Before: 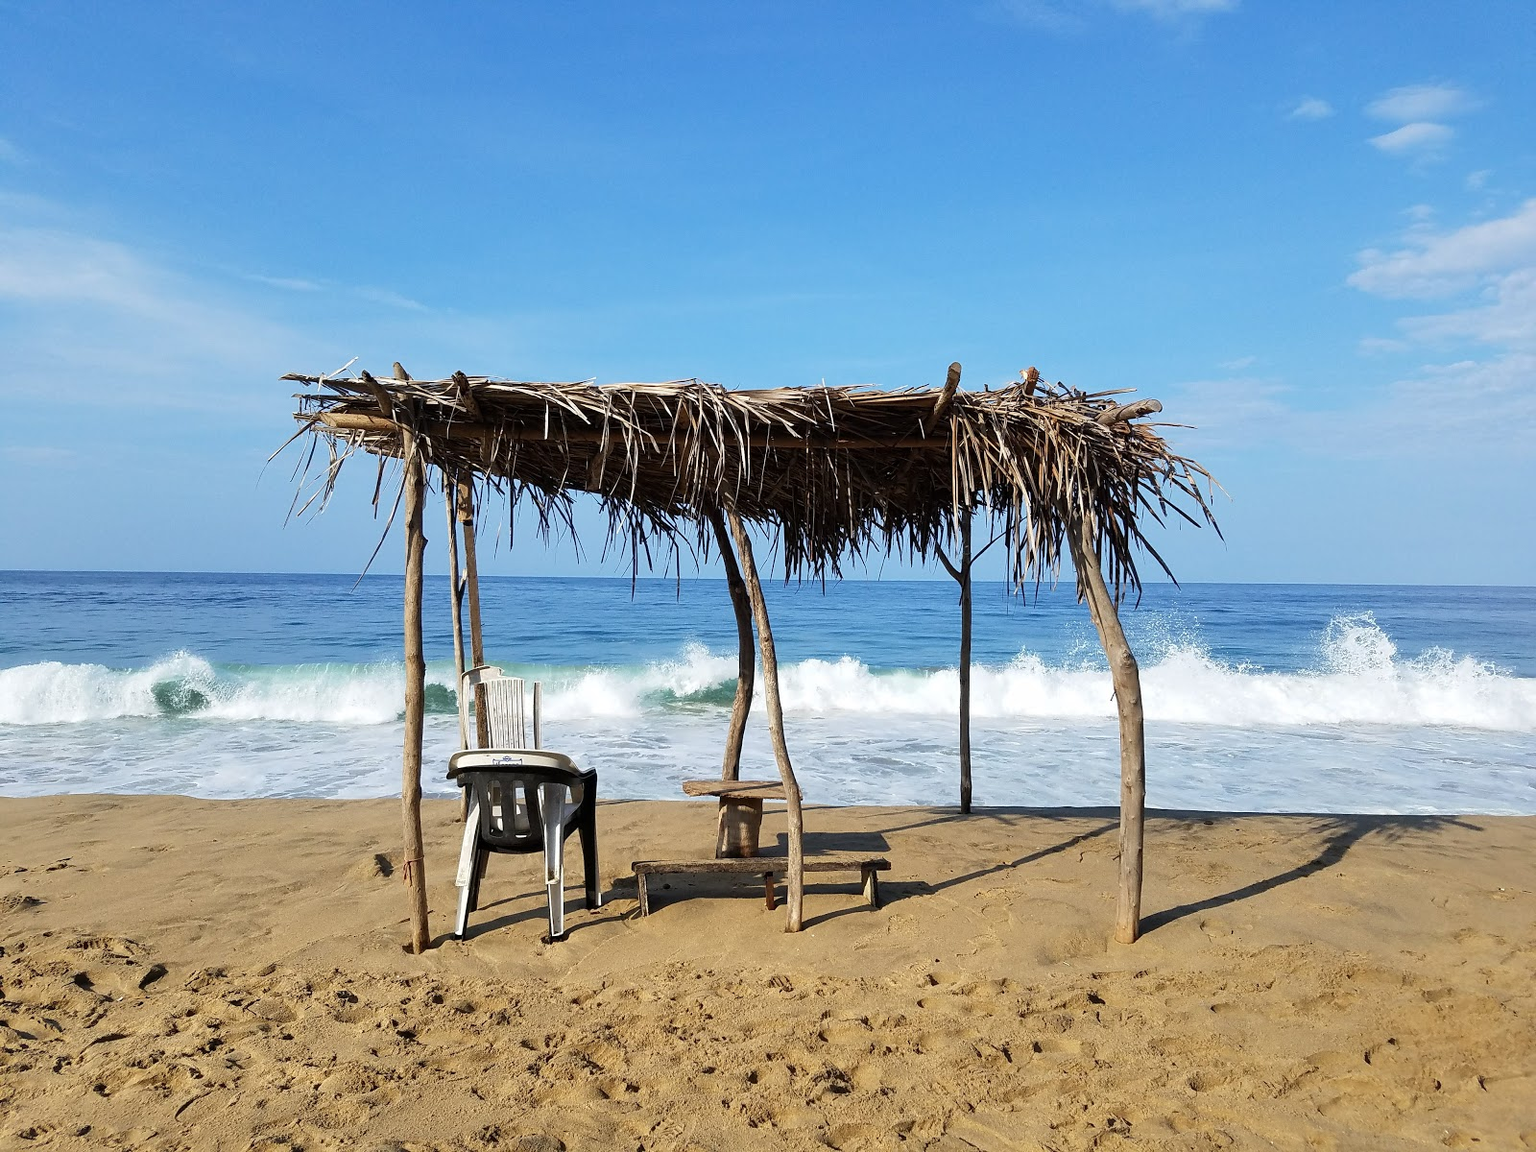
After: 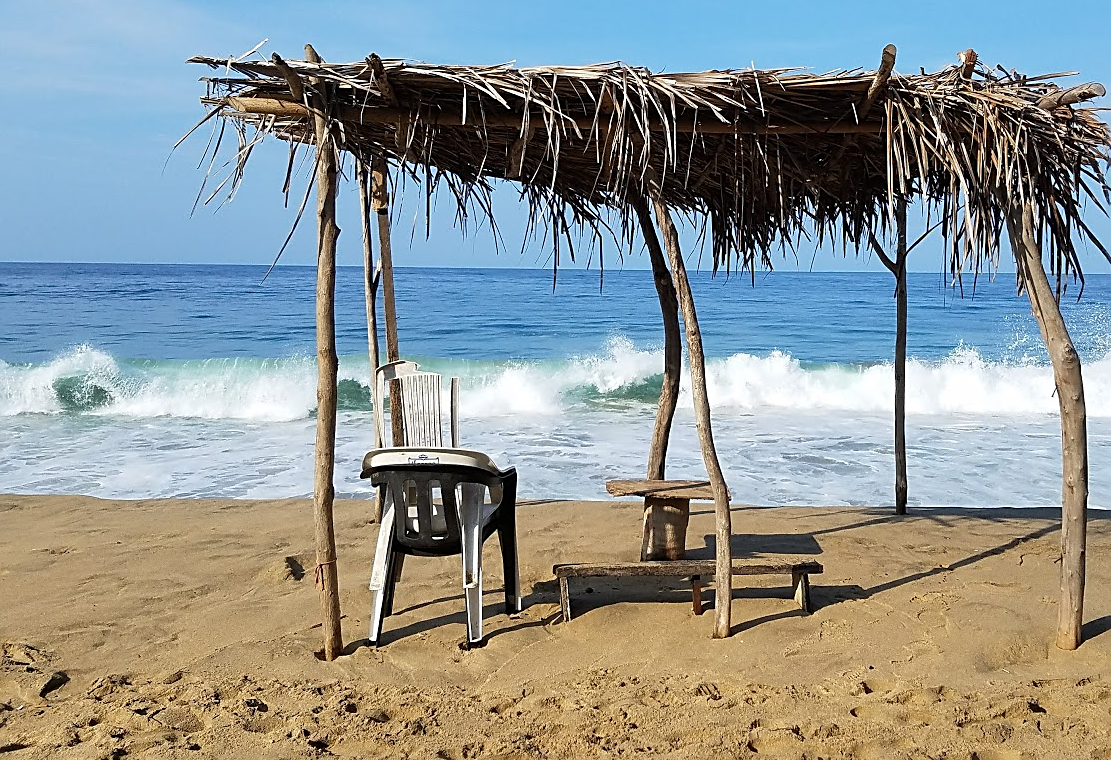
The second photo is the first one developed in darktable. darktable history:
crop: left 6.613%, top 27.812%, right 23.91%, bottom 8.799%
sharpen: on, module defaults
